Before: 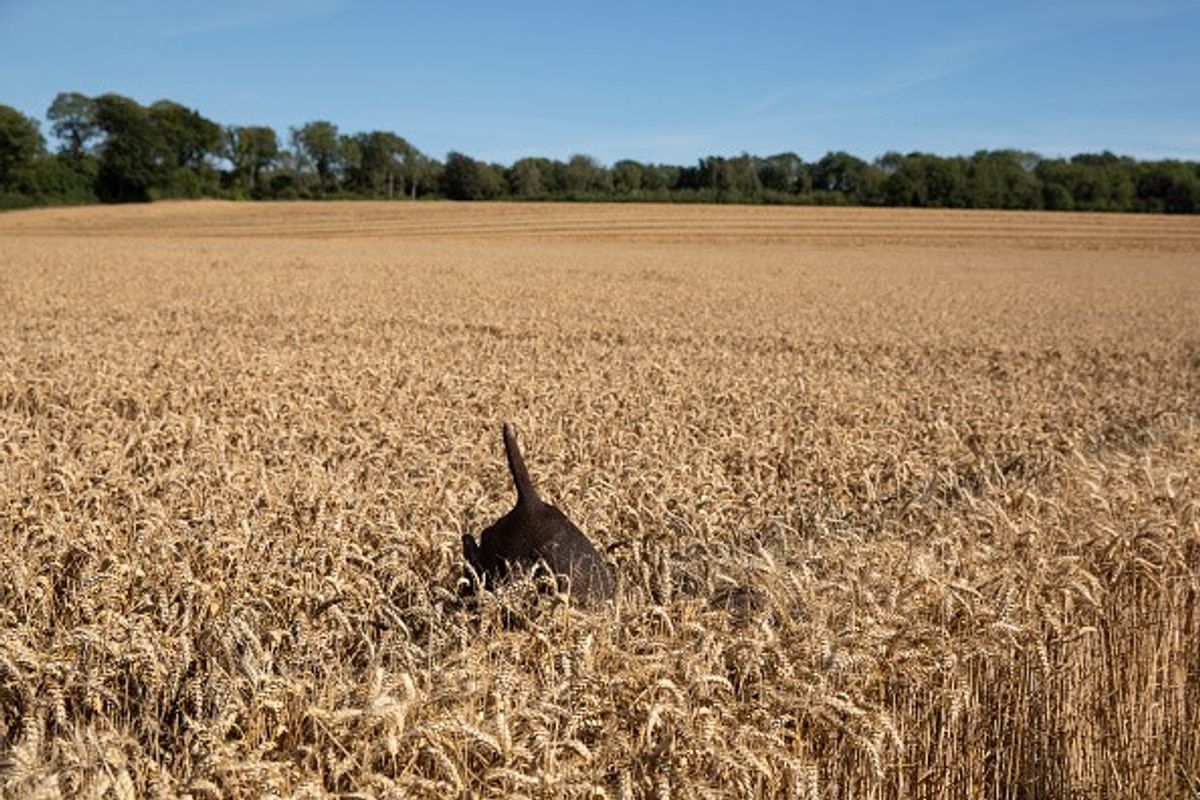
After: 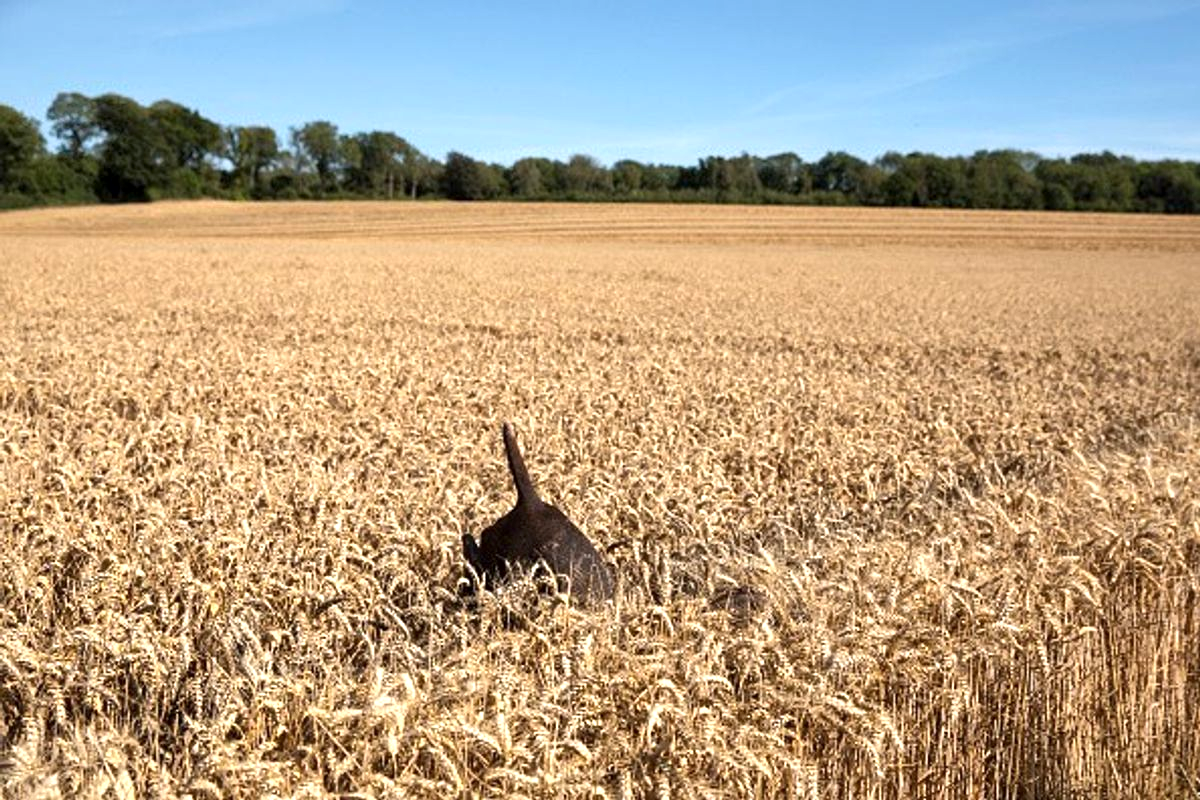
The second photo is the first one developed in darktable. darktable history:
exposure: black level correction 0, exposure 0.596 EV, compensate highlight preservation false
local contrast: mode bilateral grid, contrast 25, coarseness 49, detail 123%, midtone range 0.2
